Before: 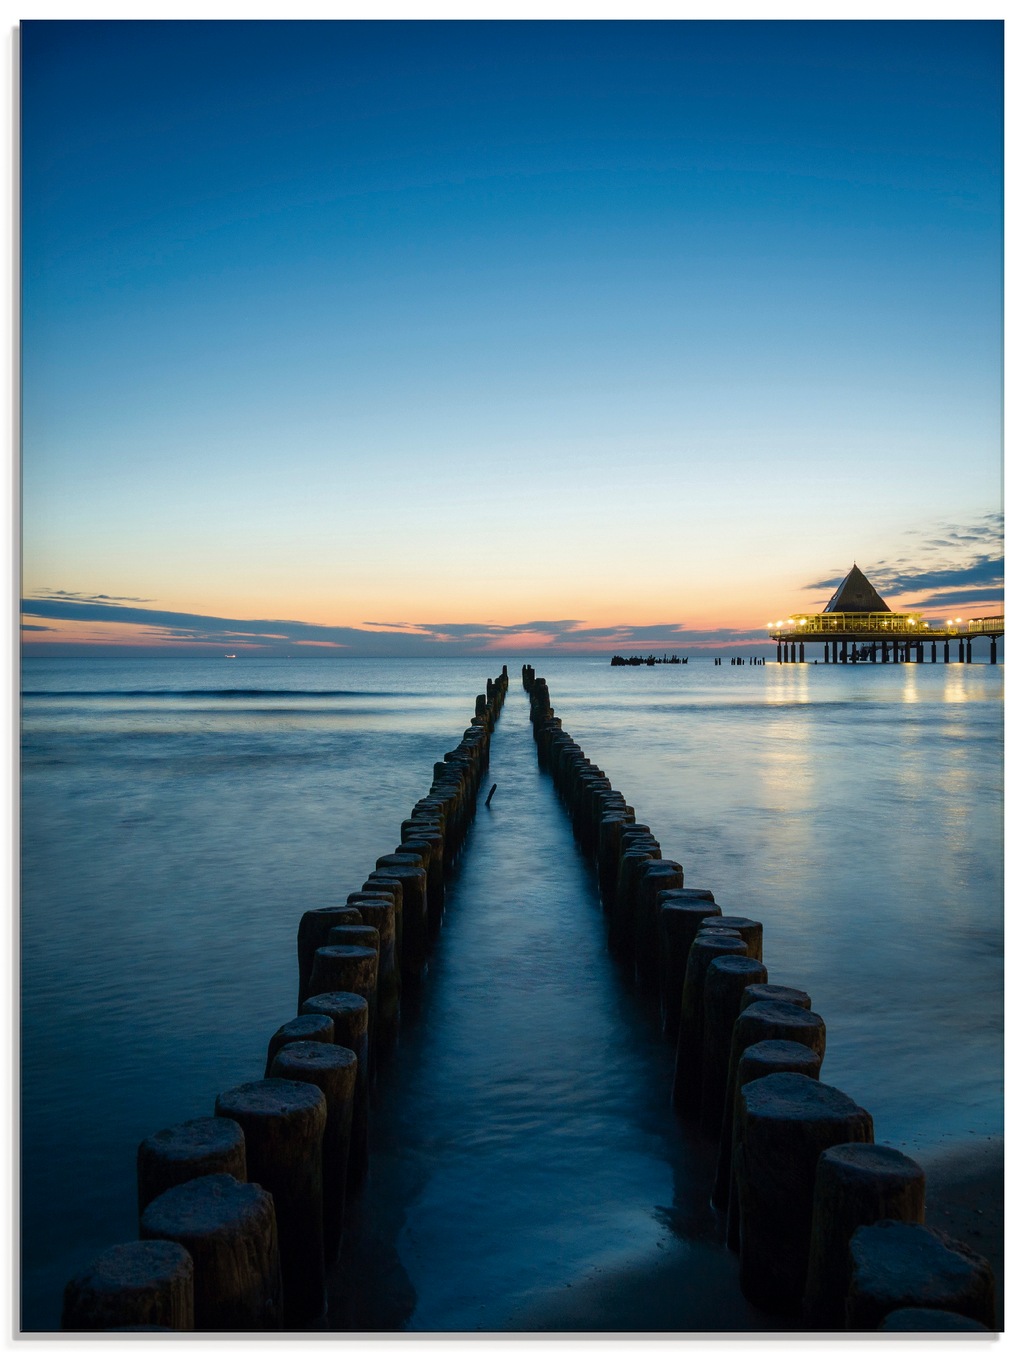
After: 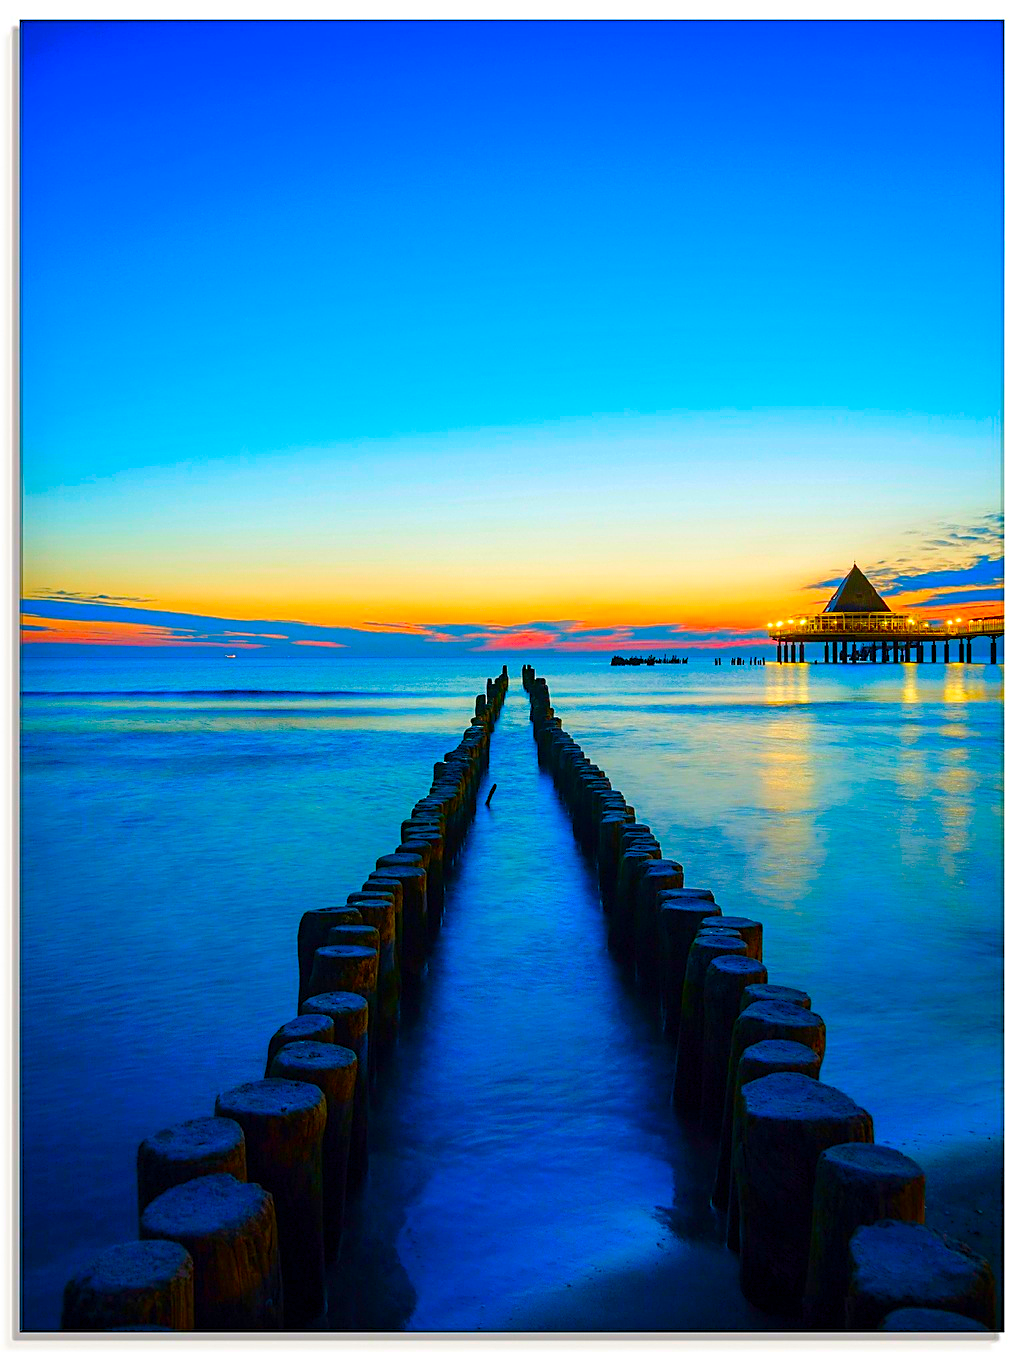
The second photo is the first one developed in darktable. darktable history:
sharpen: on, module defaults
color balance rgb: perceptual saturation grading › global saturation 23.279%, perceptual saturation grading › highlights -23.328%, perceptual saturation grading › mid-tones 24.048%, perceptual saturation grading › shadows 39.503%
color correction: highlights b* 0.005, saturation 2.96
